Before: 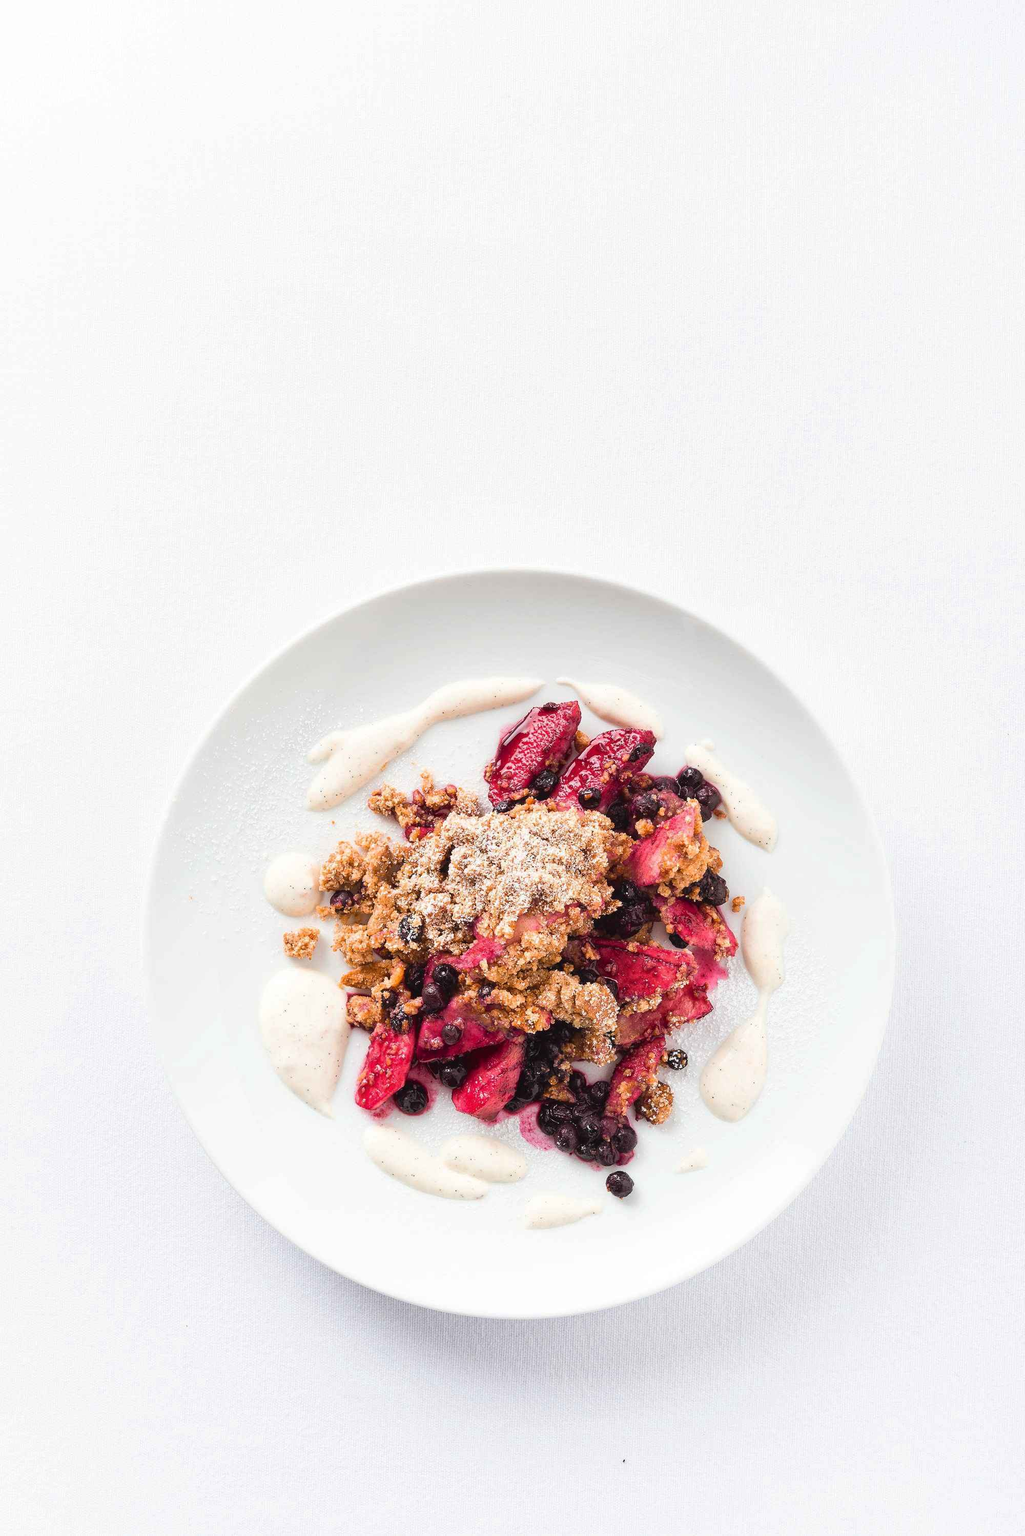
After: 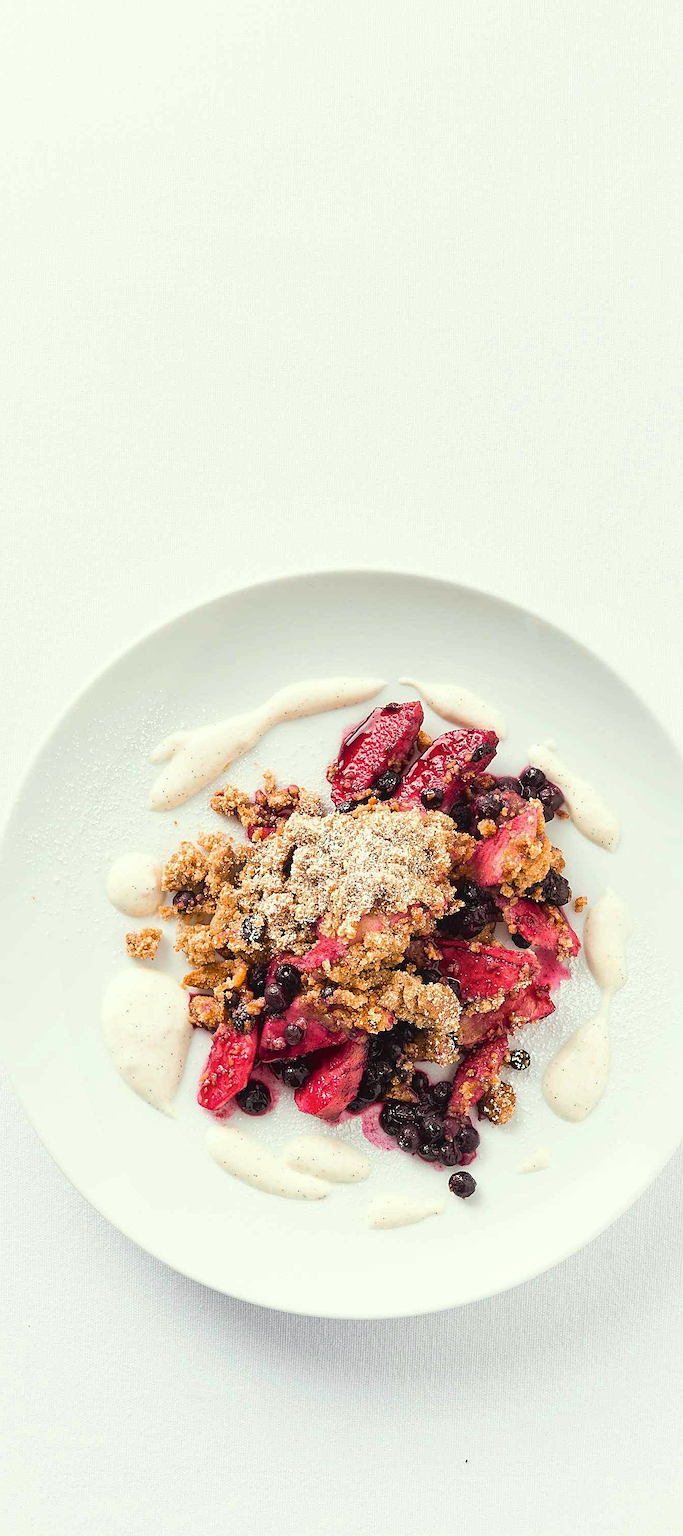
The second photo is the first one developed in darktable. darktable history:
color correction: highlights a* -4.28, highlights b* 6.53
crop: left 15.419%, right 17.914%
sharpen: on, module defaults
